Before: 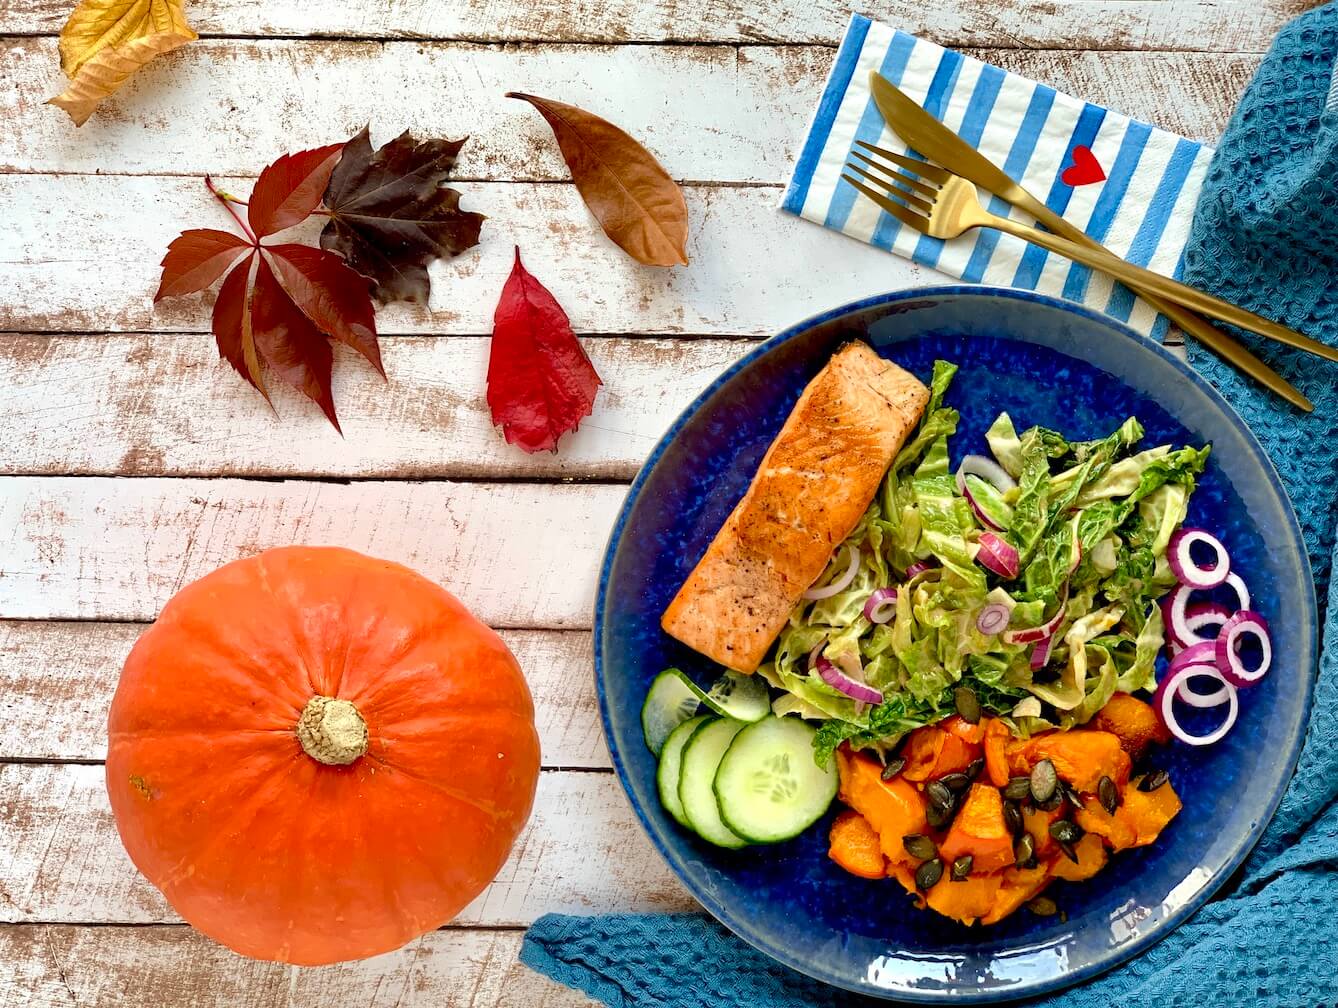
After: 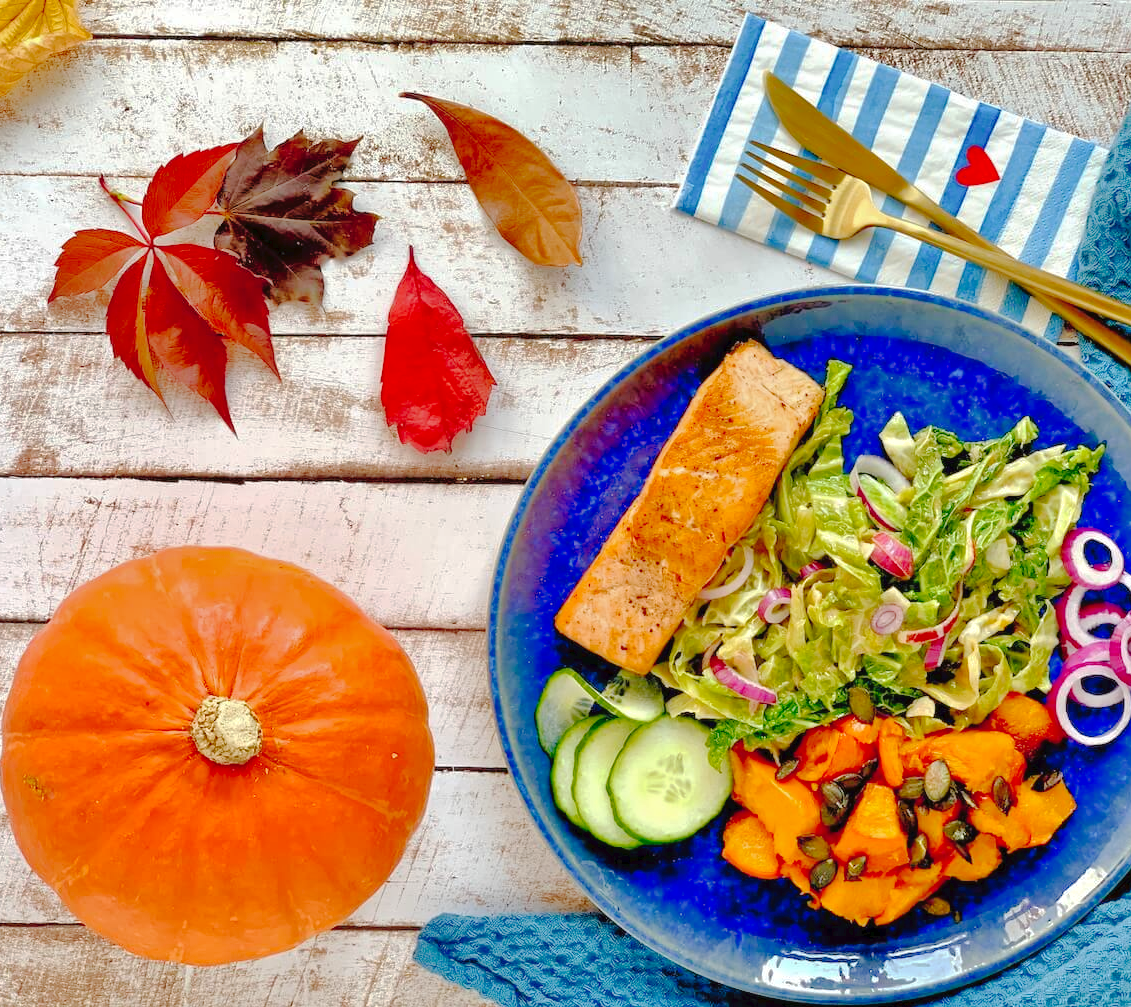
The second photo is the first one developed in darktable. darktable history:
tone curve: curves: ch0 [(0, 0) (0.003, 0.015) (0.011, 0.021) (0.025, 0.032) (0.044, 0.046) (0.069, 0.062) (0.1, 0.08) (0.136, 0.117) (0.177, 0.165) (0.224, 0.221) (0.277, 0.298) (0.335, 0.385) (0.399, 0.469) (0.468, 0.558) (0.543, 0.637) (0.623, 0.708) (0.709, 0.771) (0.801, 0.84) (0.898, 0.907) (1, 1)], preserve colors none
tone equalizer: -7 EV 0.141 EV, -6 EV 0.615 EV, -5 EV 1.14 EV, -4 EV 1.3 EV, -3 EV 1.12 EV, -2 EV 0.6 EV, -1 EV 0.148 EV
crop: left 7.972%, right 7.43%
shadows and highlights: on, module defaults
